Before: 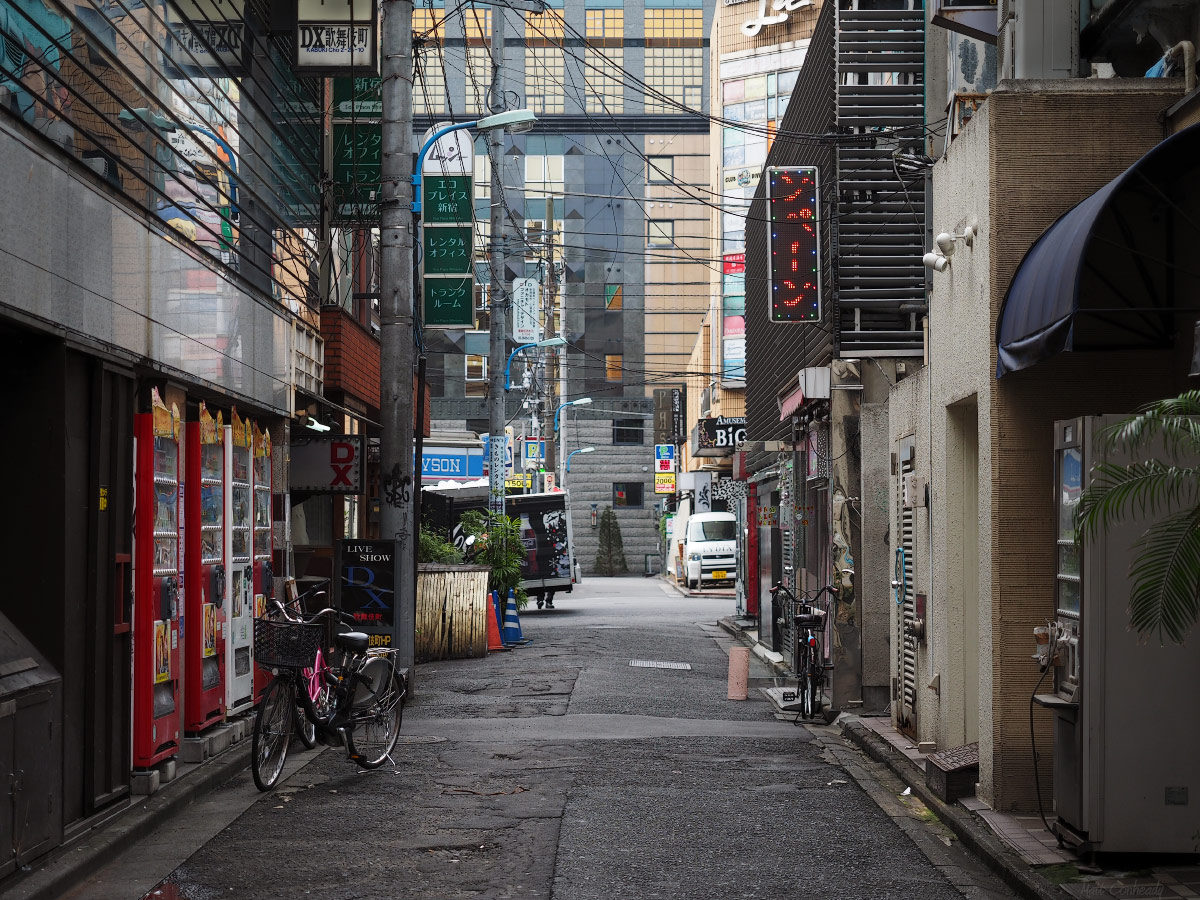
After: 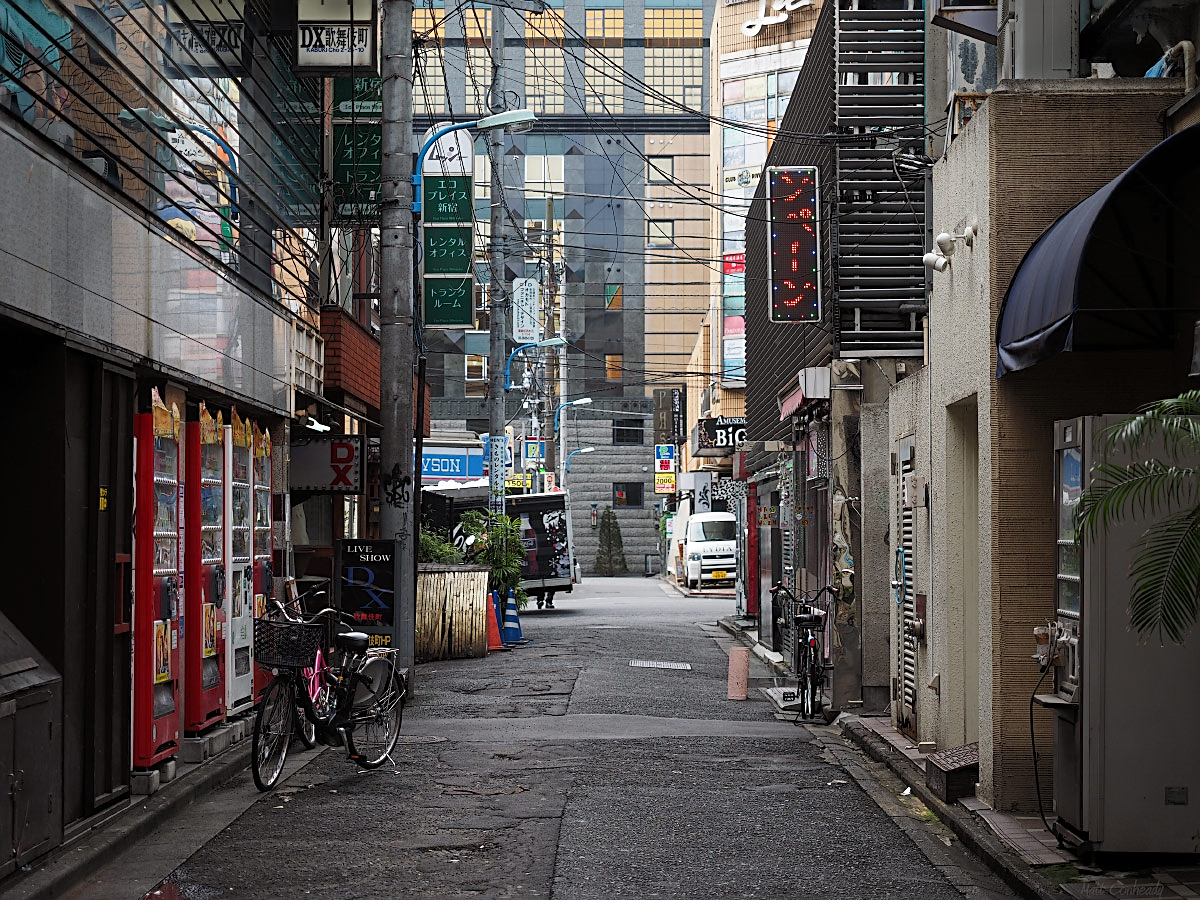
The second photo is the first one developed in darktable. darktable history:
tone equalizer: -8 EV -0.561 EV, edges refinement/feathering 500, mask exposure compensation -1.57 EV, preserve details no
sharpen: on, module defaults
